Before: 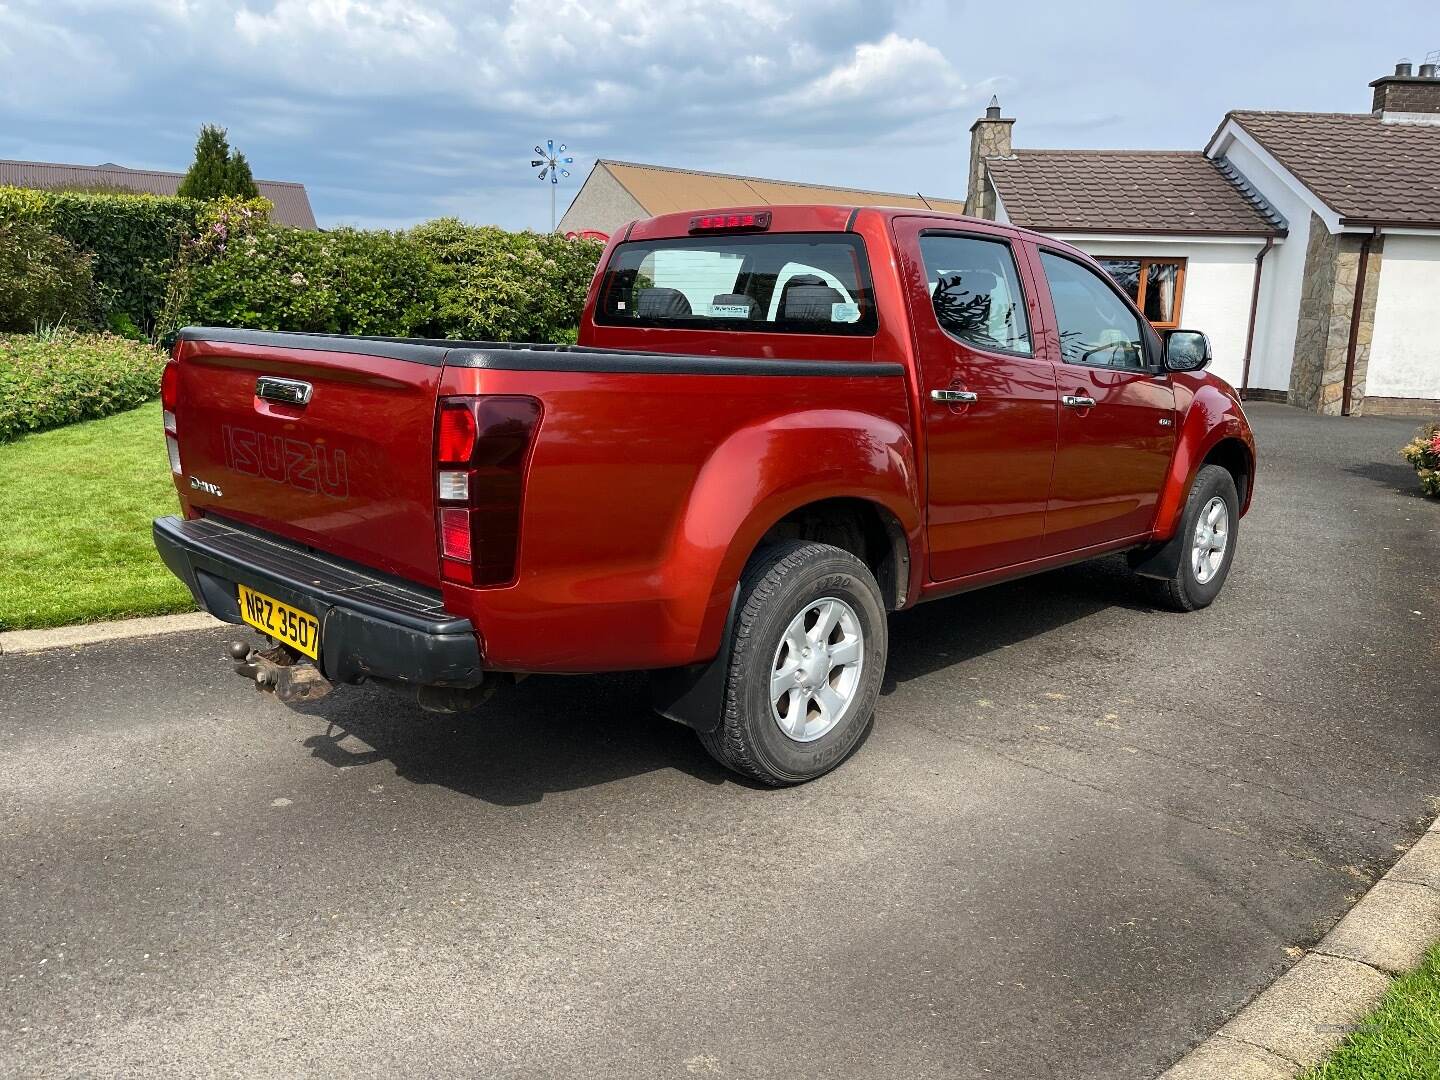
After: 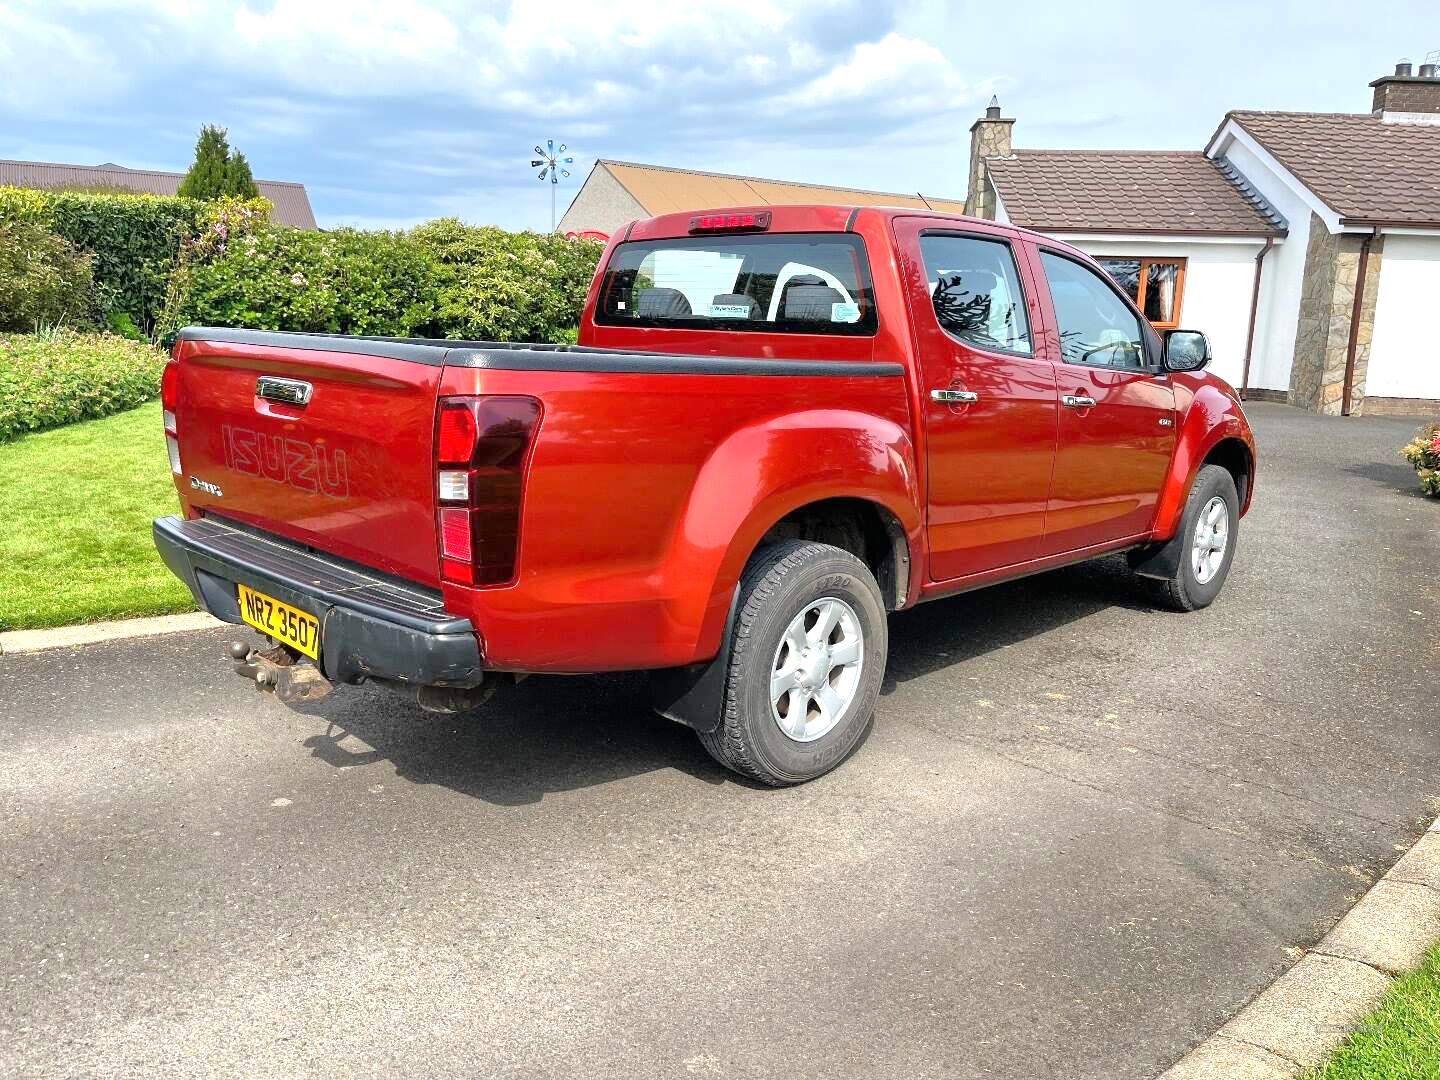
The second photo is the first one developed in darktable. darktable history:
exposure: black level correction 0, exposure 0.499 EV, compensate exposure bias true, compensate highlight preservation false
tone equalizer: -7 EV 0.16 EV, -6 EV 0.56 EV, -5 EV 1.11 EV, -4 EV 1.32 EV, -3 EV 1.12 EV, -2 EV 0.6 EV, -1 EV 0.164 EV, mask exposure compensation -0.49 EV
